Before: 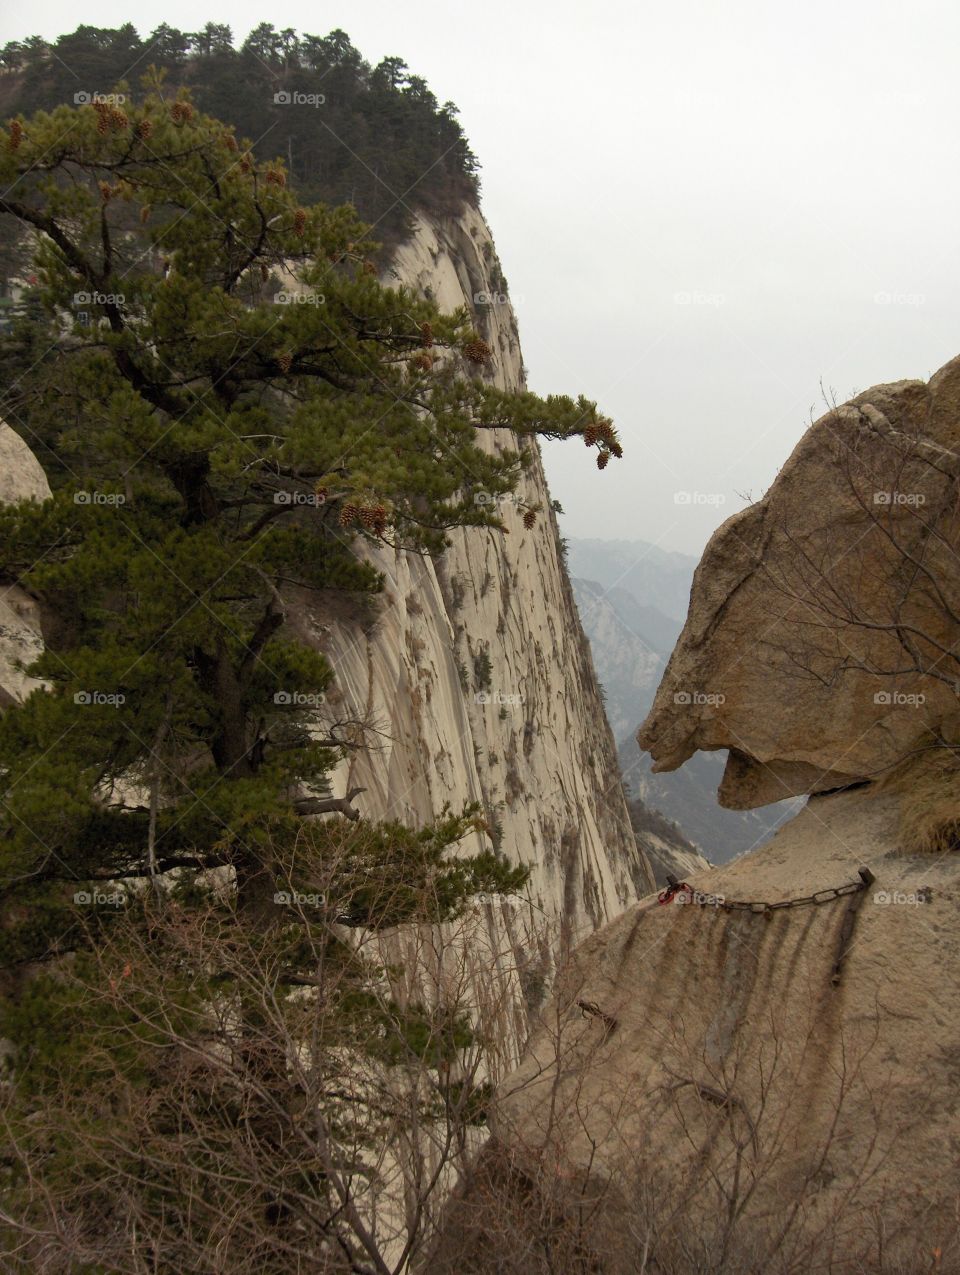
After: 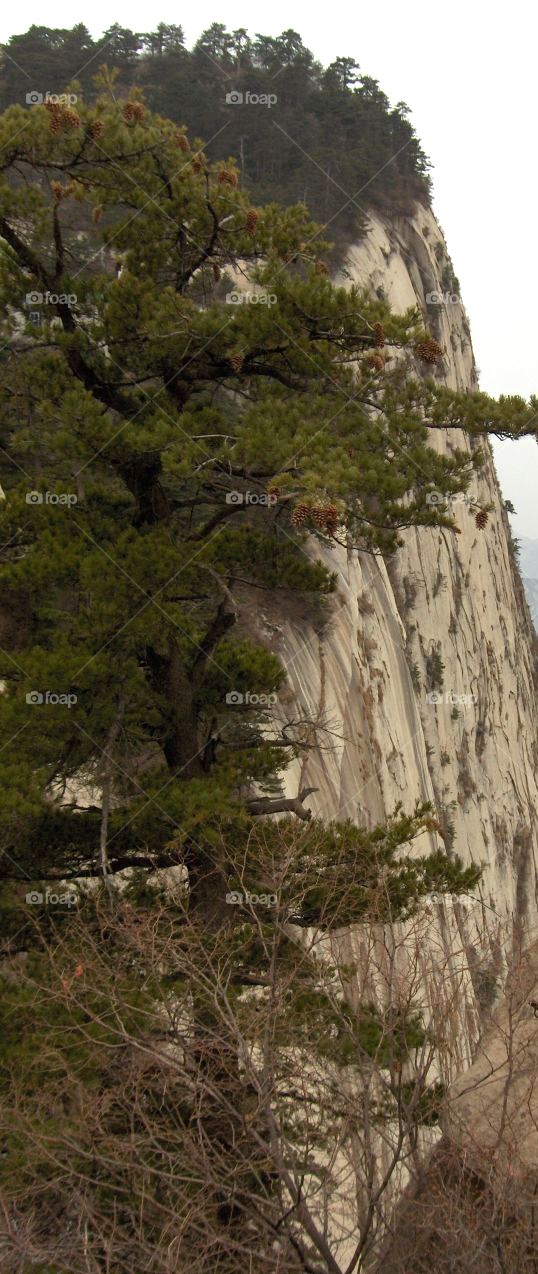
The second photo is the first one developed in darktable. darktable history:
exposure: exposure 0.402 EV, compensate exposure bias true, compensate highlight preservation false
crop: left 5.073%, right 38.828%
